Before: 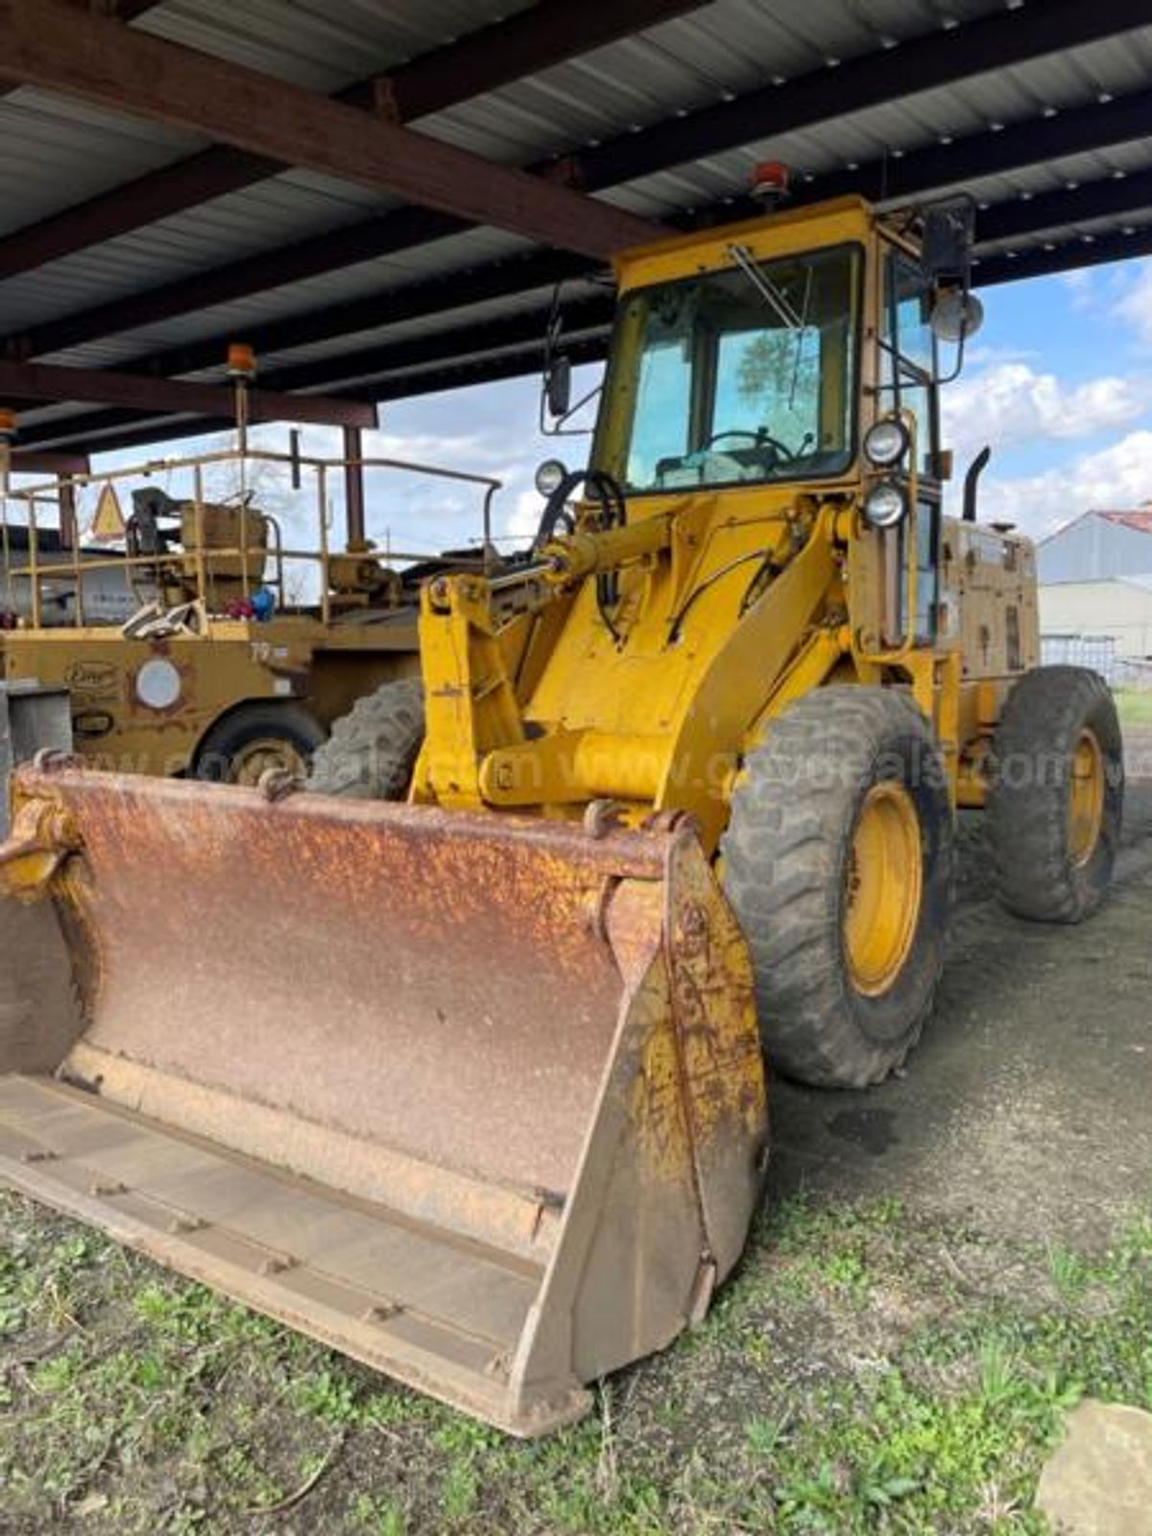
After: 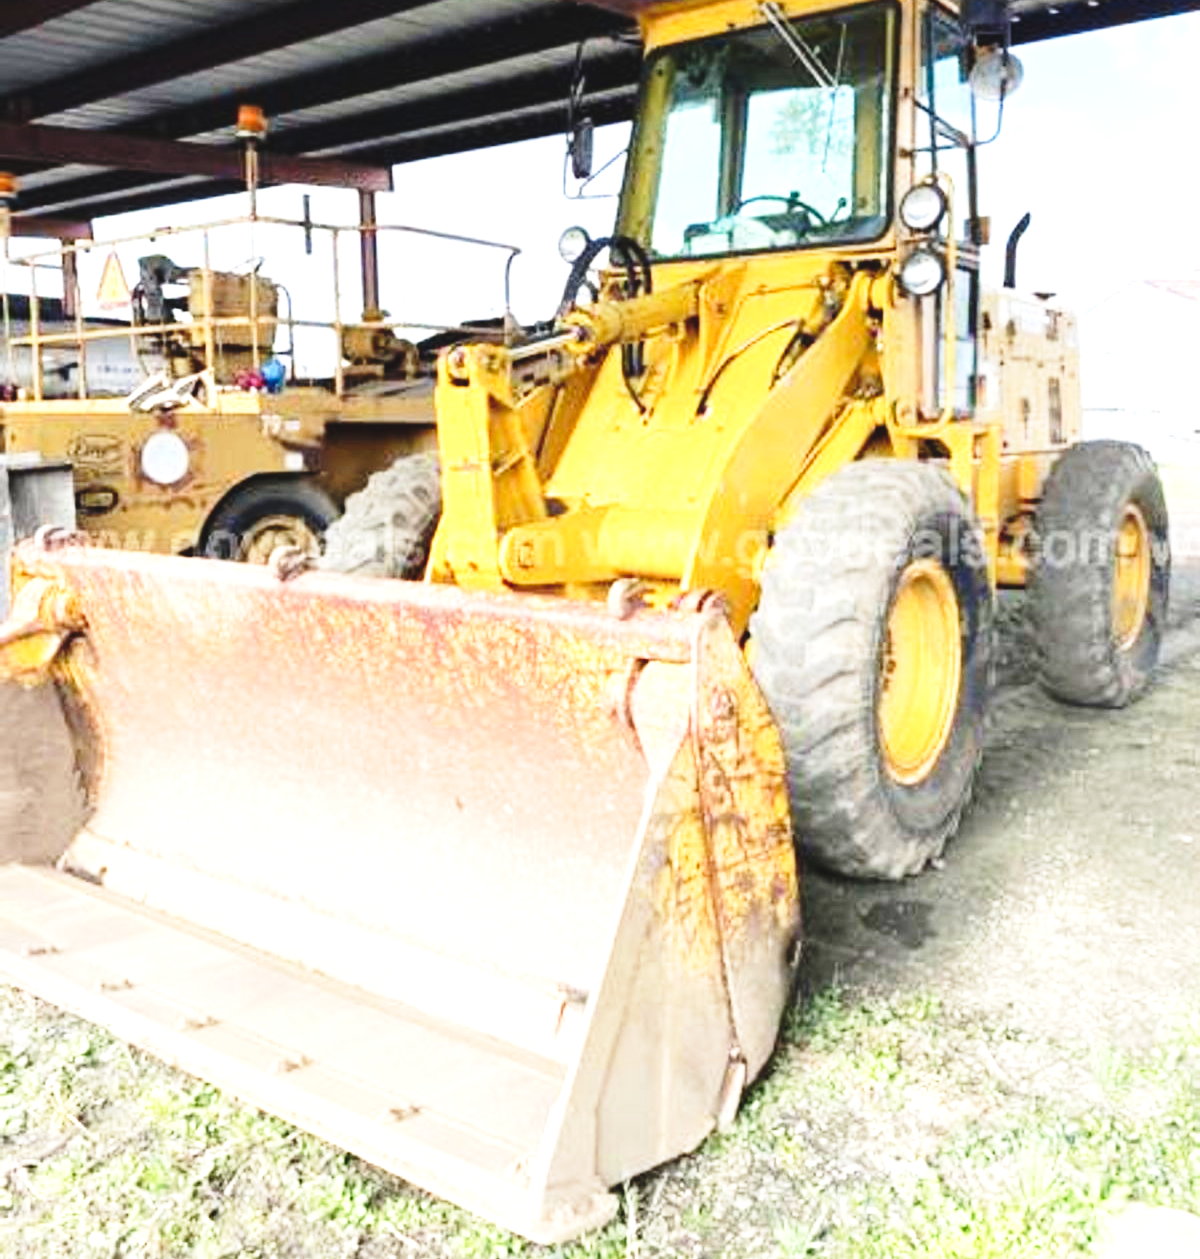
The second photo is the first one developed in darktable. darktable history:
exposure: black level correction -0.005, exposure 1 EV, compensate exposure bias true, compensate highlight preservation false
base curve: curves: ch0 [(0, 0) (0.028, 0.03) (0.121, 0.232) (0.46, 0.748) (0.859, 0.968) (1, 1)], exposure shift 0.01, preserve colors none
tone equalizer: -8 EV -0.398 EV, -7 EV -0.362 EV, -6 EV -0.325 EV, -5 EV -0.21 EV, -3 EV 0.253 EV, -2 EV 0.331 EV, -1 EV 0.383 EV, +0 EV 0.427 EV, edges refinement/feathering 500, mask exposure compensation -1.57 EV, preserve details no
crop and rotate: top 15.879%, bottom 5.424%
